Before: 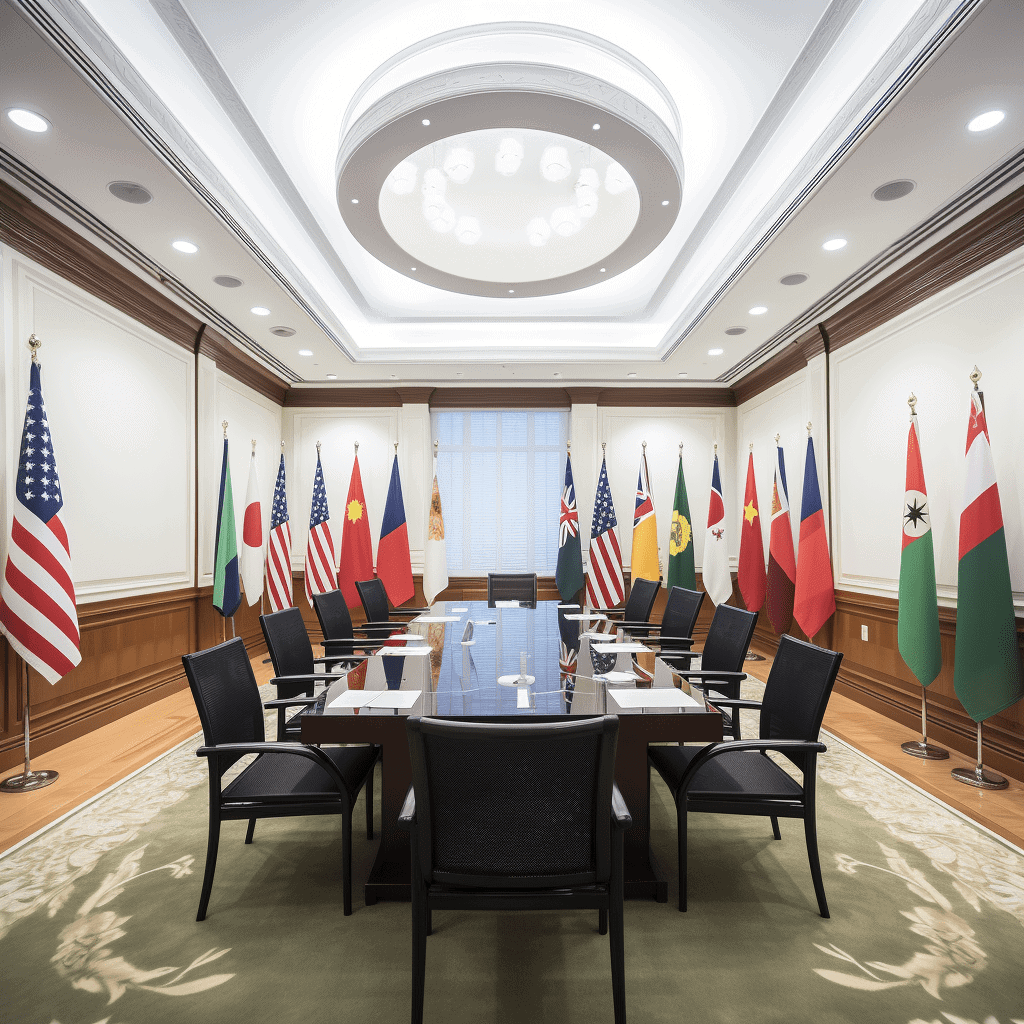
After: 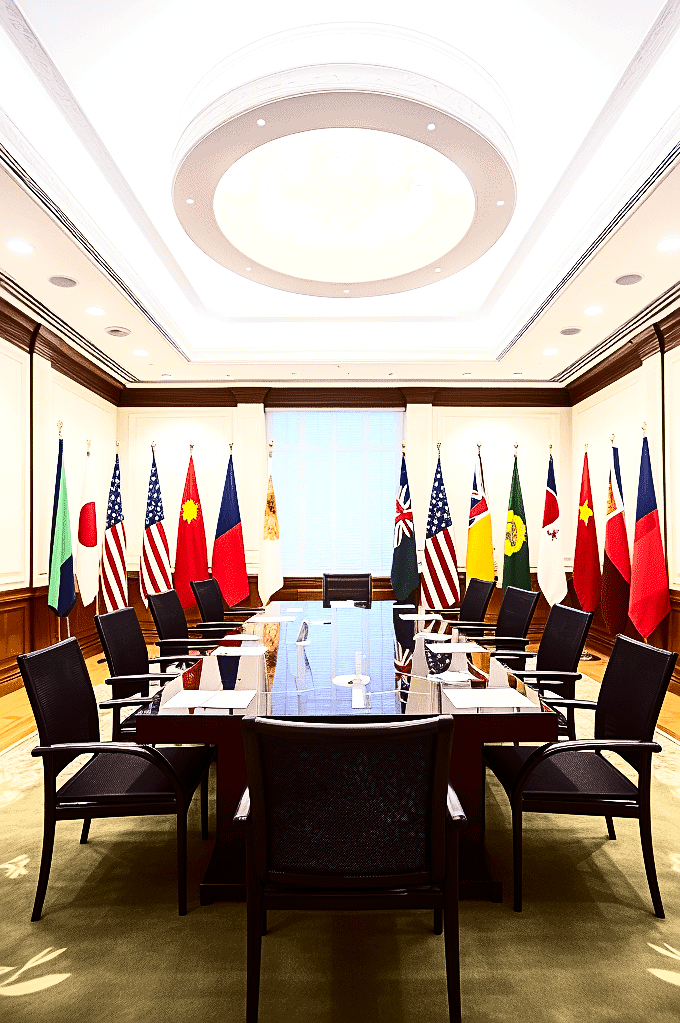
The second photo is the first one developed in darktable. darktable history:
color balance rgb: power › chroma 1.046%, power › hue 27.02°, linear chroma grading › global chroma 9.091%, perceptual saturation grading › global saturation 19.384%, perceptual brilliance grading › global brilliance 2.526%, perceptual brilliance grading › highlights -2.731%, perceptual brilliance grading › shadows 3.615%, contrast 14.783%
crop and rotate: left 16.206%, right 17.341%
contrast brightness saturation: contrast 0.405, brightness 0.044, saturation 0.263
sharpen: on, module defaults
